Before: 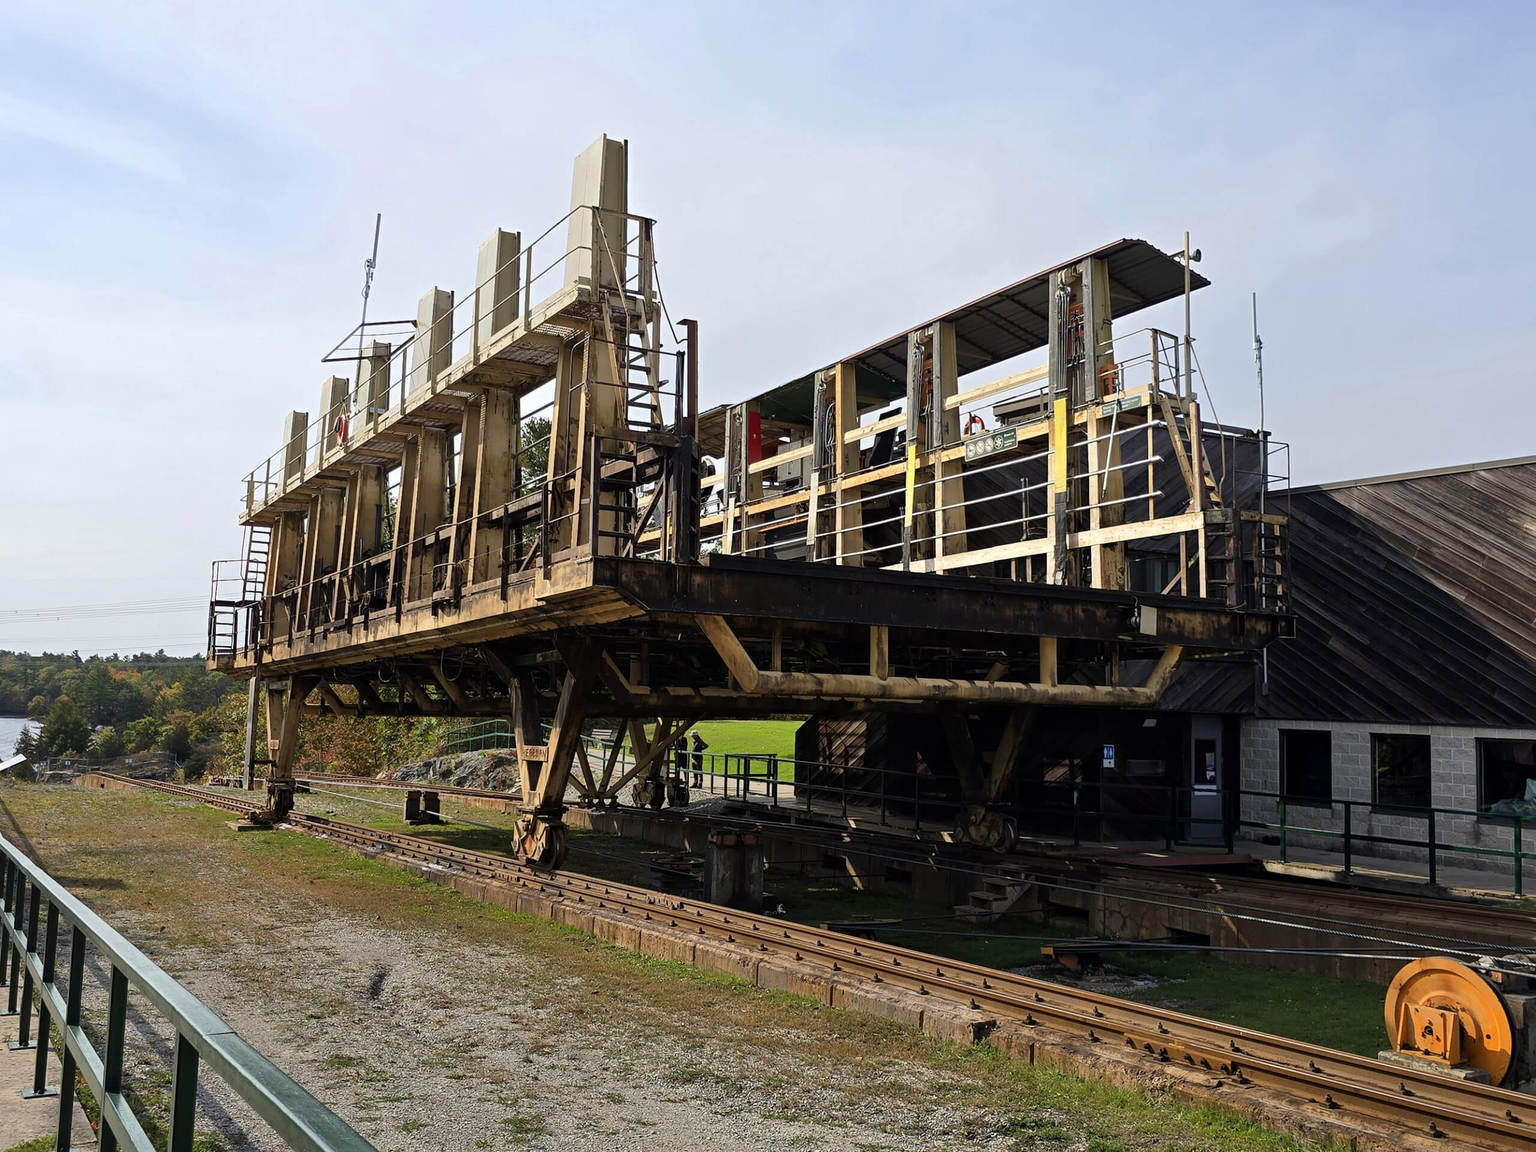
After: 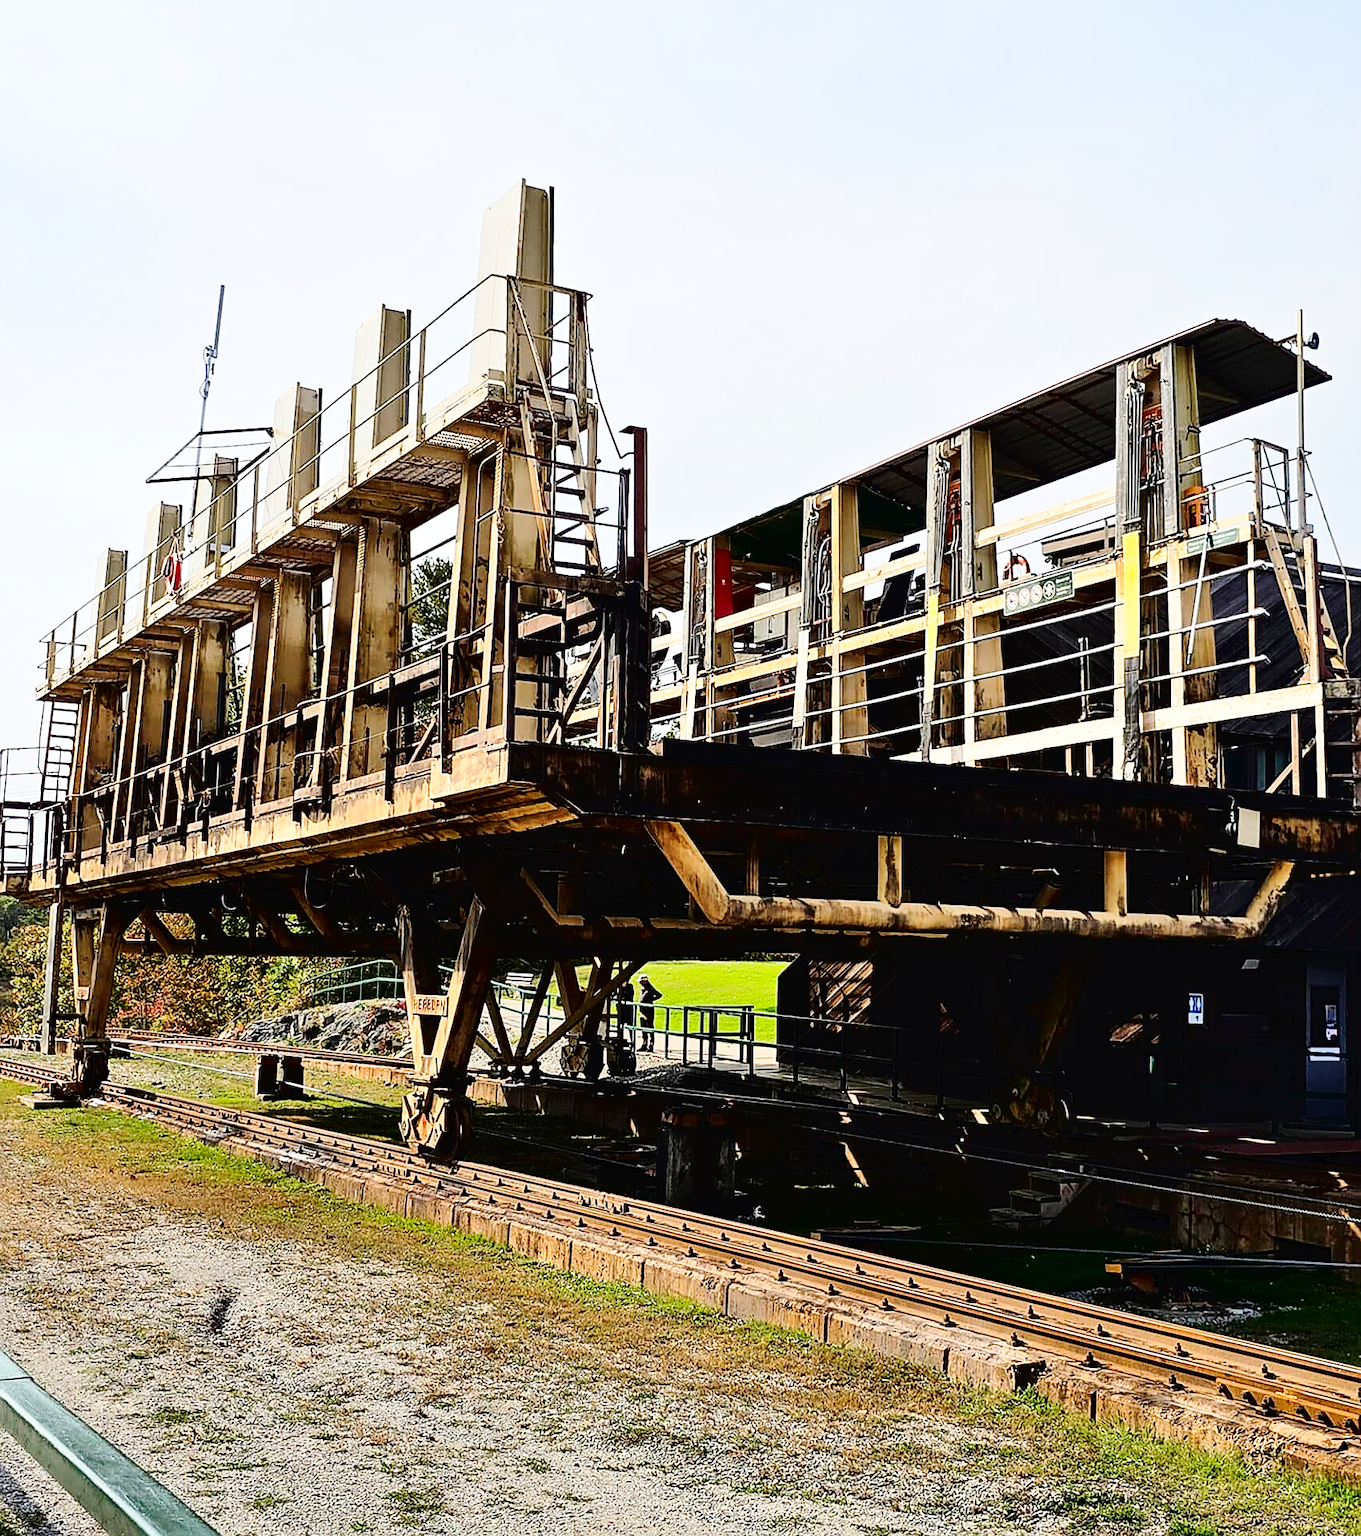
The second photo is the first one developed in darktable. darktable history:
shadows and highlights: shadows 36.58, highlights -27.37, soften with gaussian
sharpen: radius 1.928
crop and rotate: left 13.844%, right 19.696%
tone curve: curves: ch0 [(0, 0) (0.003, 0.016) (0.011, 0.016) (0.025, 0.016) (0.044, 0.016) (0.069, 0.016) (0.1, 0.026) (0.136, 0.047) (0.177, 0.088) (0.224, 0.14) (0.277, 0.2) (0.335, 0.276) (0.399, 0.37) (0.468, 0.47) (0.543, 0.583) (0.623, 0.698) (0.709, 0.779) (0.801, 0.858) (0.898, 0.929) (1, 1)], color space Lab, independent channels, preserve colors none
exposure: compensate highlight preservation false
base curve: curves: ch0 [(0, 0) (0.028, 0.03) (0.121, 0.232) (0.46, 0.748) (0.859, 0.968) (1, 1)], preserve colors none
